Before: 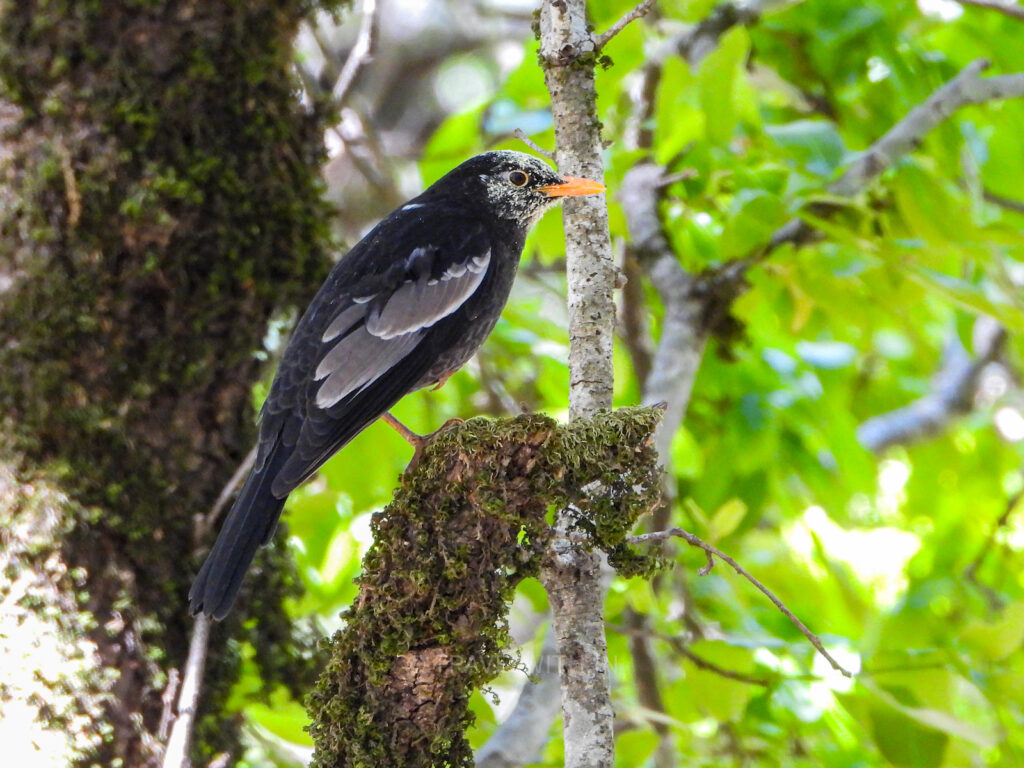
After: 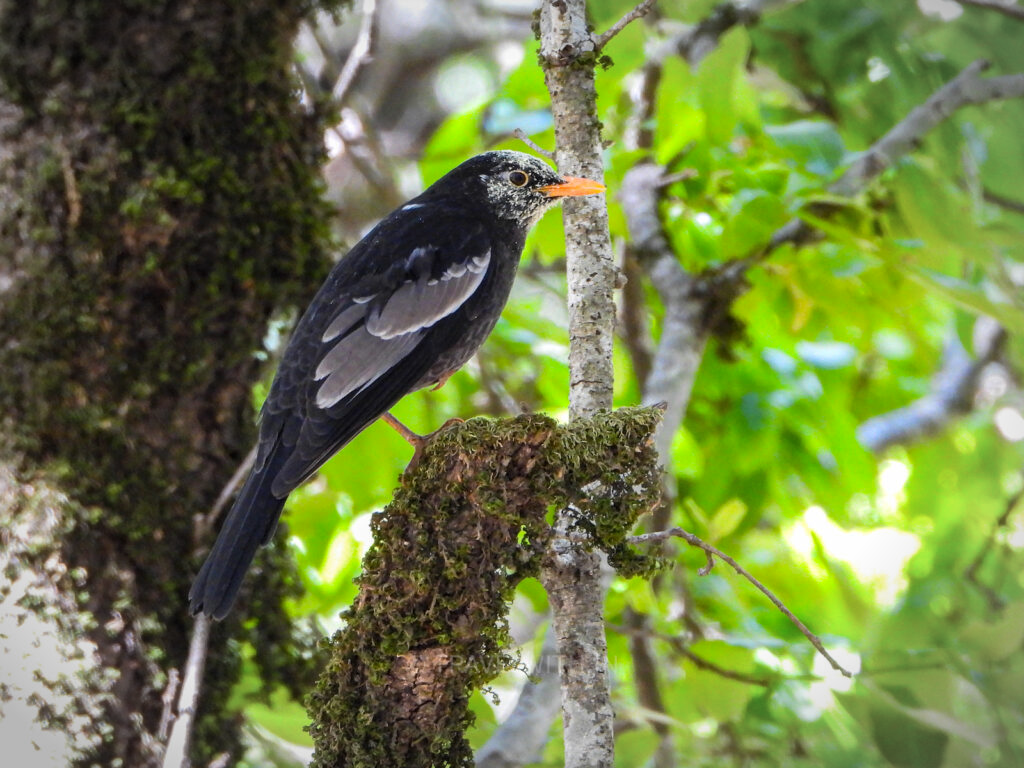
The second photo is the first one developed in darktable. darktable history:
base curve: curves: ch0 [(0, 0) (0.303, 0.277) (1, 1)], preserve colors none
vignetting: automatic ratio true
